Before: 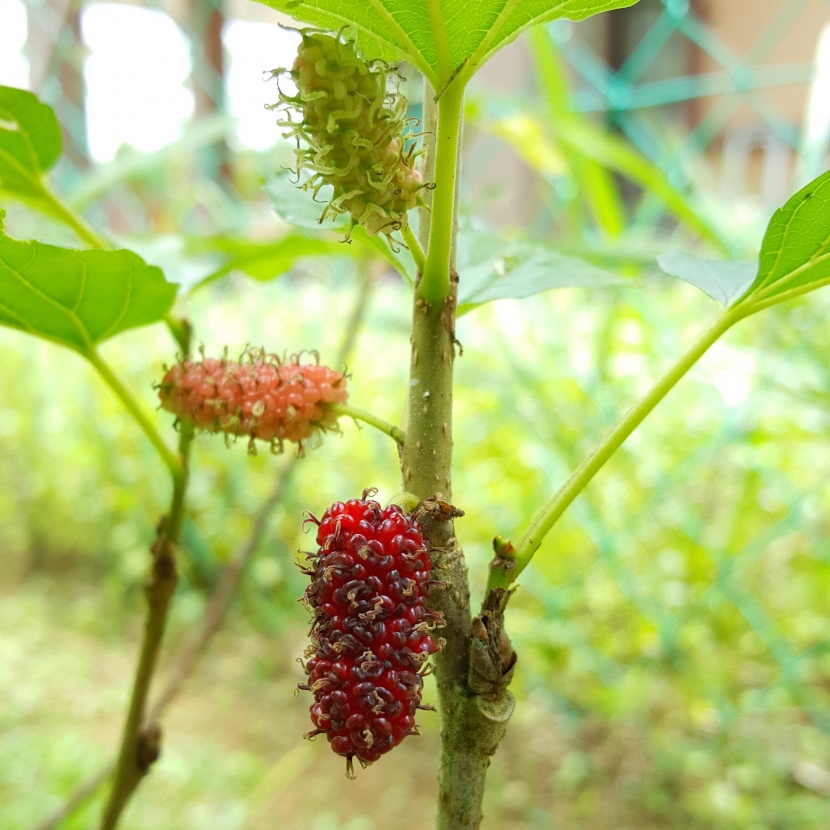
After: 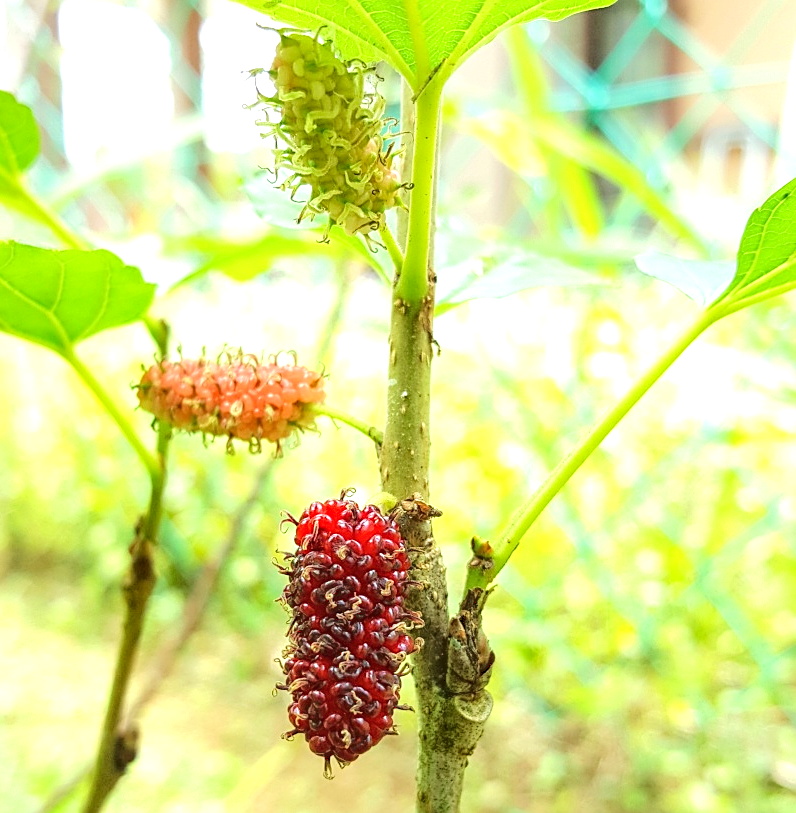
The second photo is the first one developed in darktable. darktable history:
local contrast: on, module defaults
crop and rotate: left 2.754%, right 1.304%, bottom 1.967%
exposure: black level correction 0, exposure 0.691 EV, compensate exposure bias true, compensate highlight preservation false
sharpen: on, module defaults
tone curve: curves: ch0 [(0, 0) (0.003, 0.047) (0.011, 0.051) (0.025, 0.061) (0.044, 0.075) (0.069, 0.09) (0.1, 0.102) (0.136, 0.125) (0.177, 0.173) (0.224, 0.226) (0.277, 0.303) (0.335, 0.388) (0.399, 0.469) (0.468, 0.545) (0.543, 0.623) (0.623, 0.695) (0.709, 0.766) (0.801, 0.832) (0.898, 0.905) (1, 1)]
